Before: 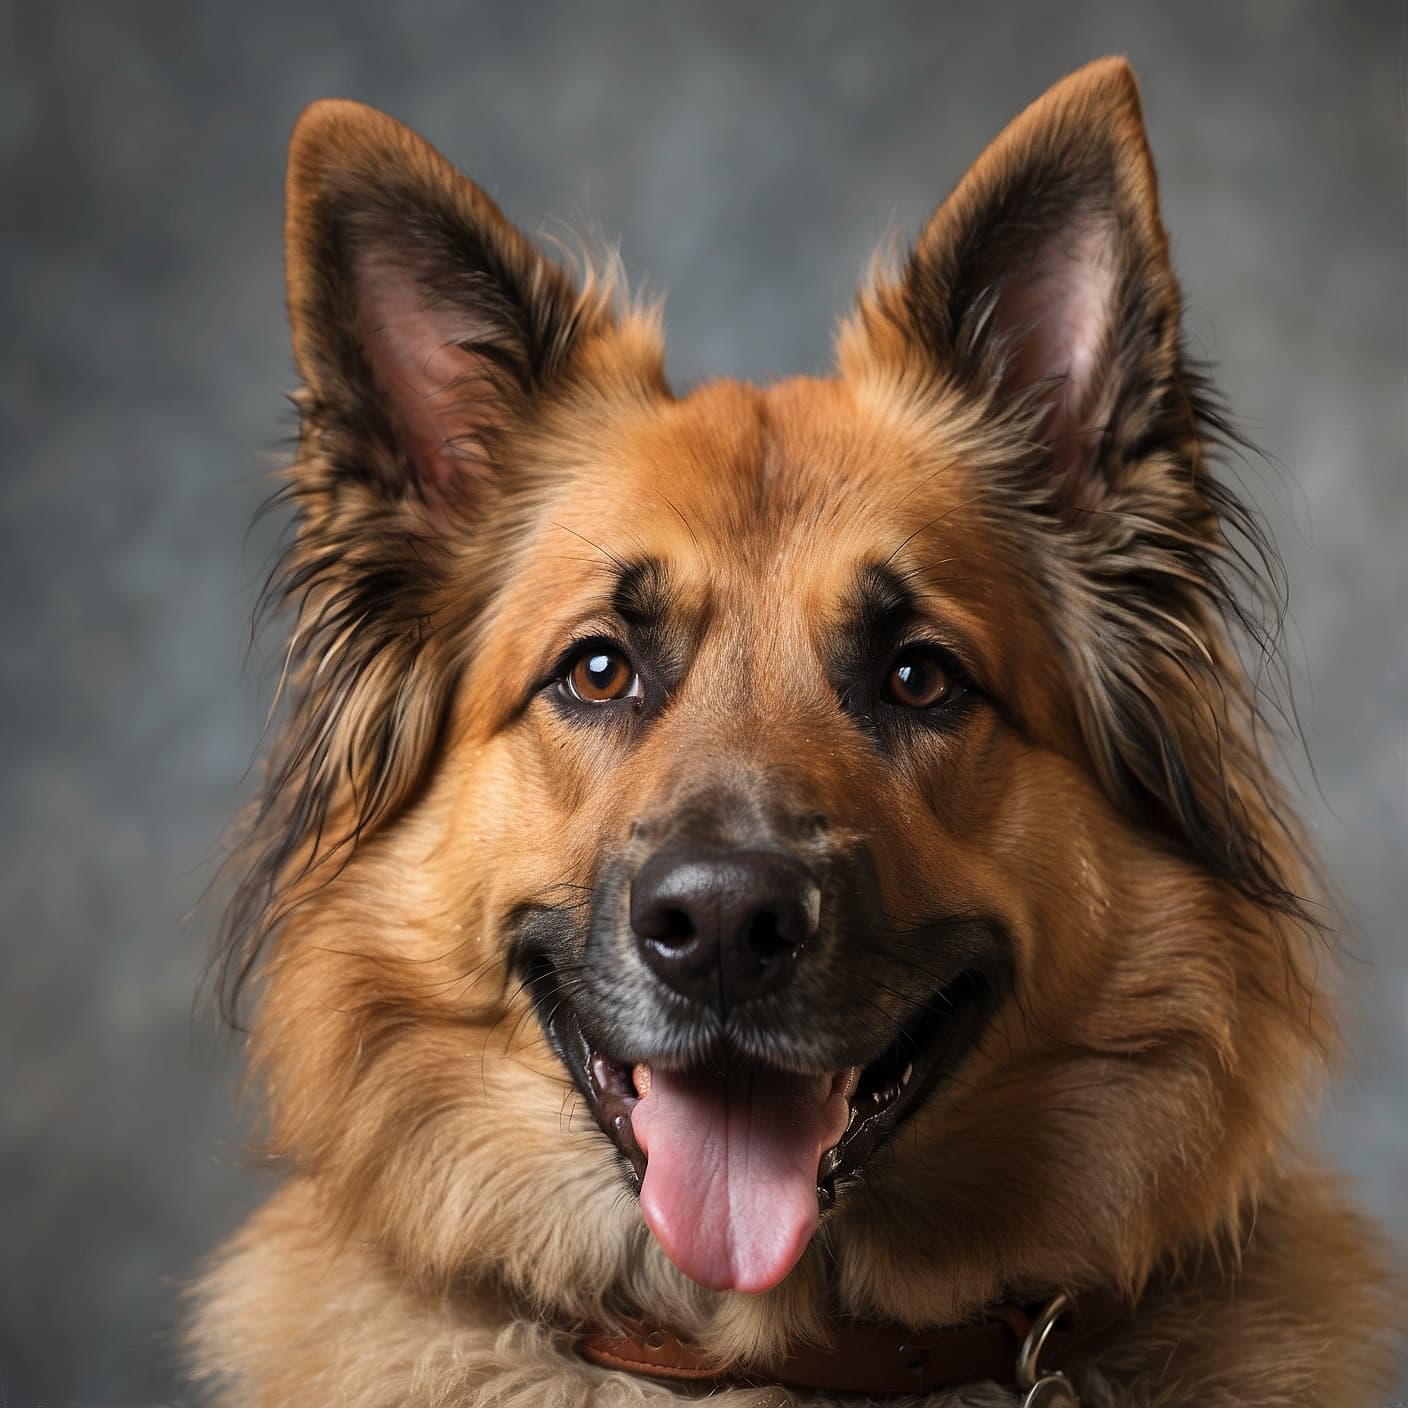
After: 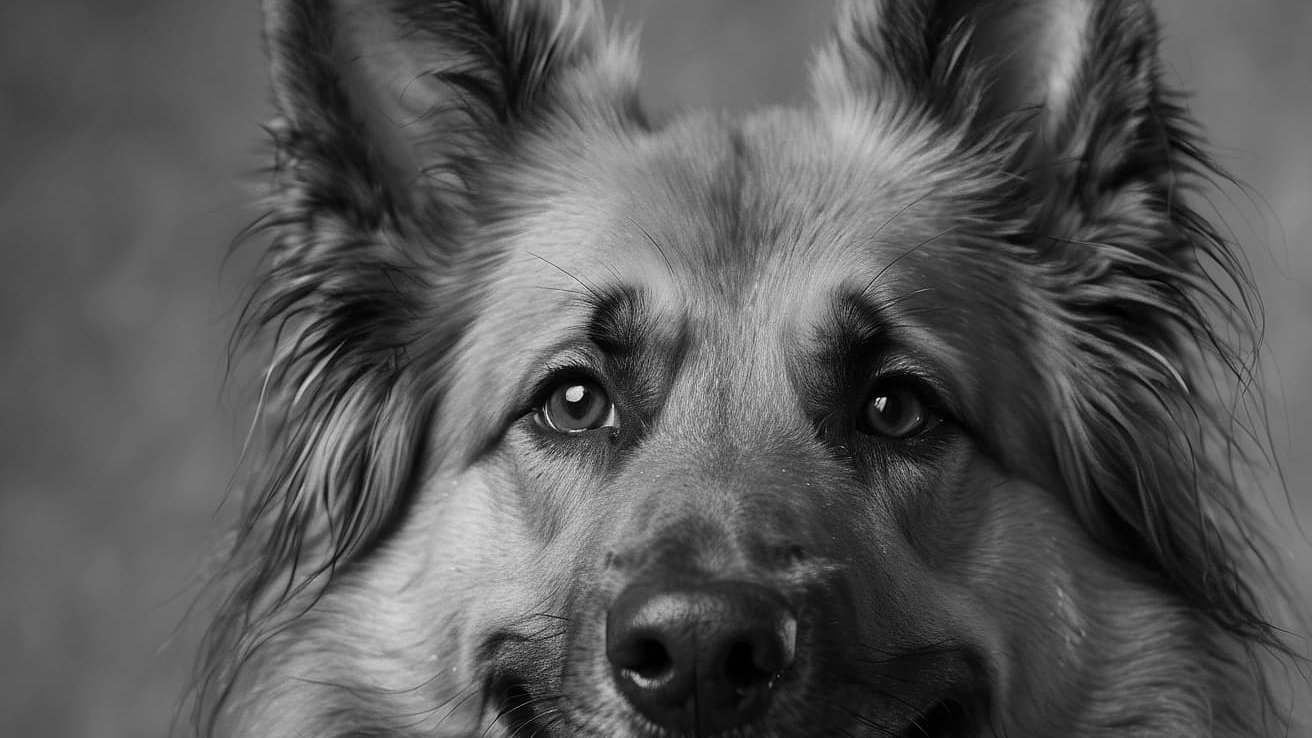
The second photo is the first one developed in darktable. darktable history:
monochrome: a -74.22, b 78.2
crop: left 1.744%, top 19.225%, right 5.069%, bottom 28.357%
